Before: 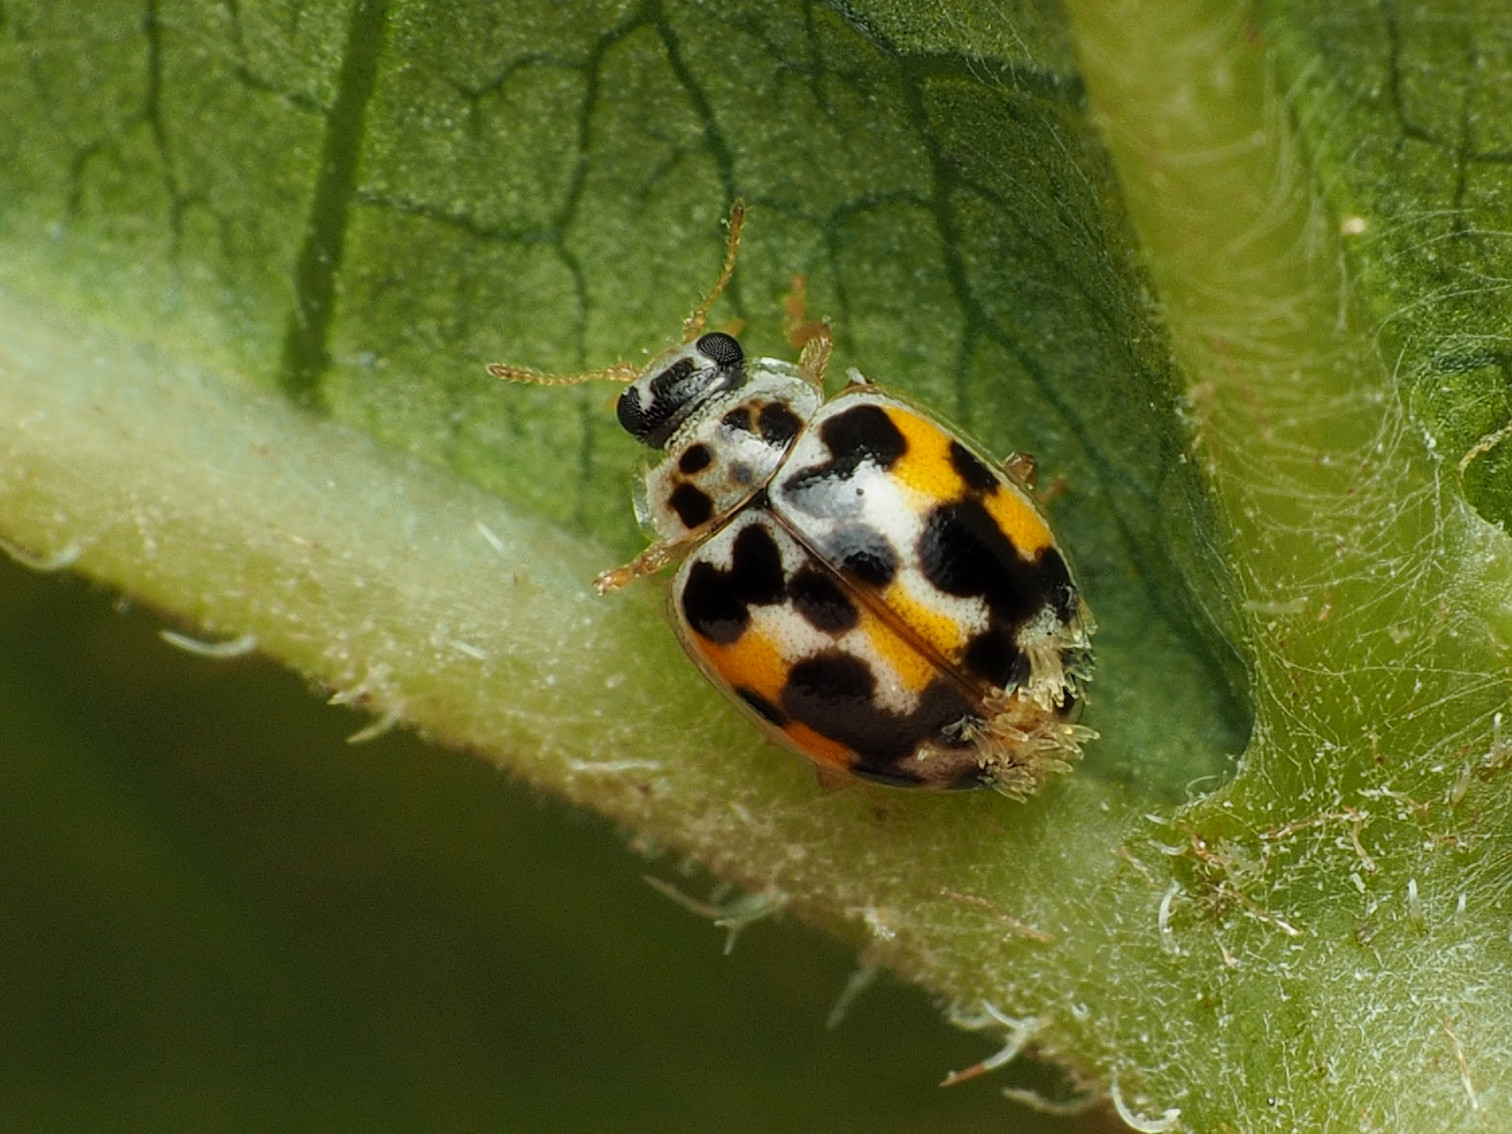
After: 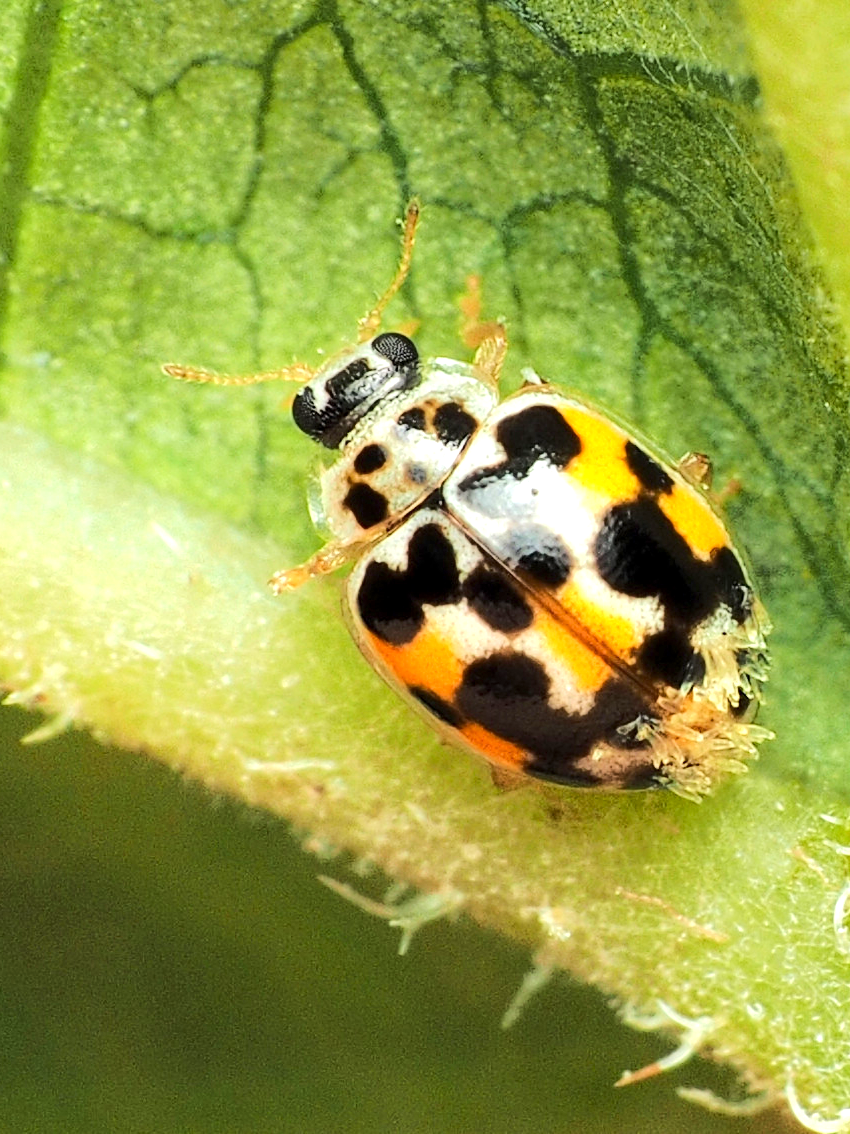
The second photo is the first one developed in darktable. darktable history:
crop: left 21.496%, right 22.254%
rgb curve: curves: ch0 [(0, 0) (0.284, 0.292) (0.505, 0.644) (1, 1)], compensate middle gray true
exposure: black level correction 0.001, exposure 1.129 EV, compensate exposure bias true, compensate highlight preservation false
